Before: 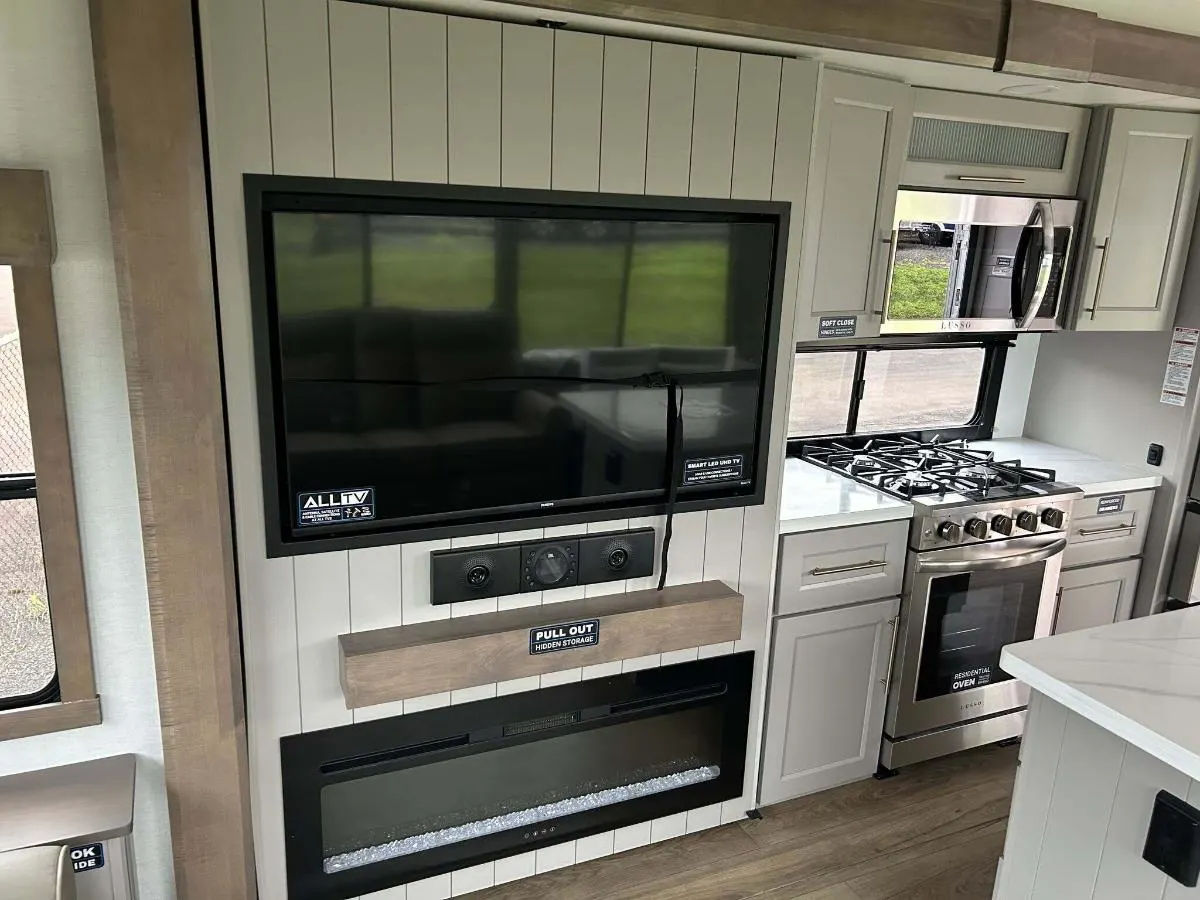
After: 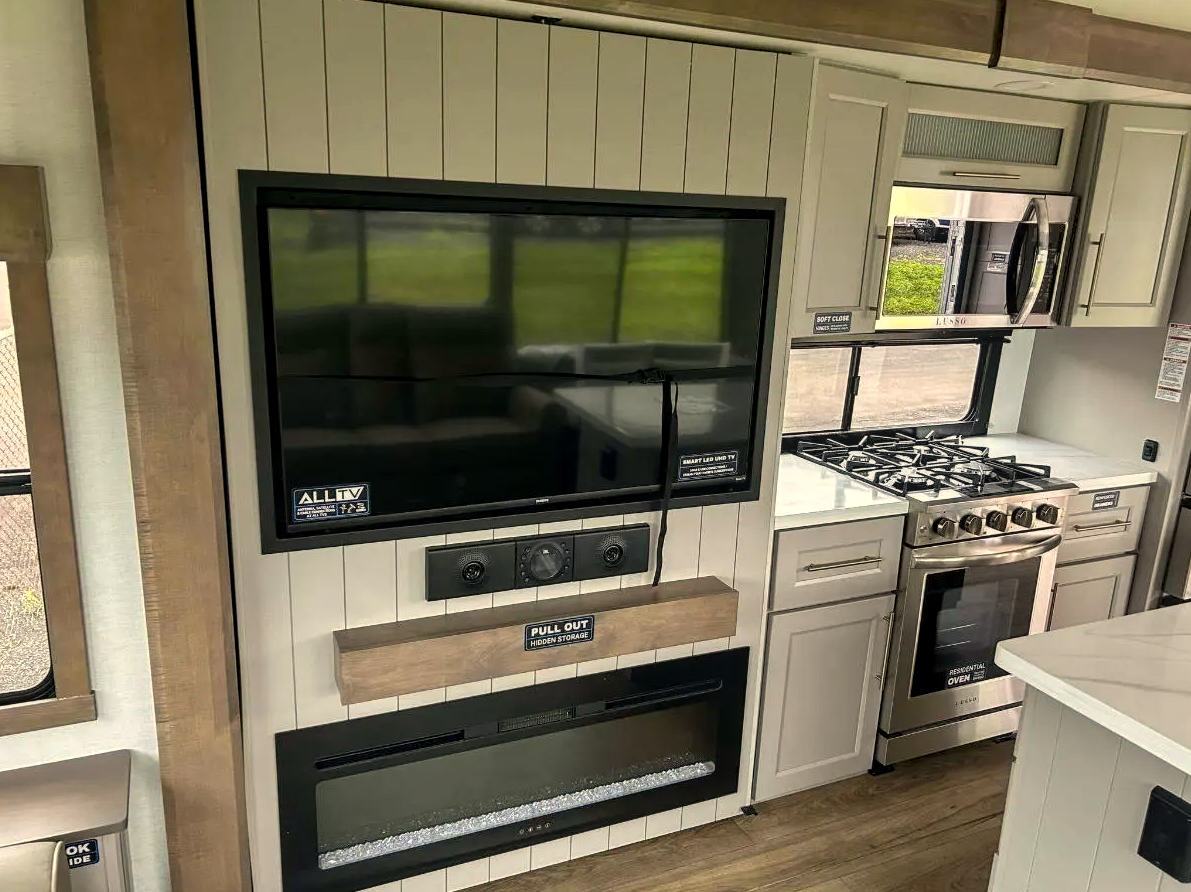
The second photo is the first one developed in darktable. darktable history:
color balance: output saturation 120%
white balance: red 1.045, blue 0.932
local contrast: on, module defaults
crop: left 0.434%, top 0.485%, right 0.244%, bottom 0.386%
